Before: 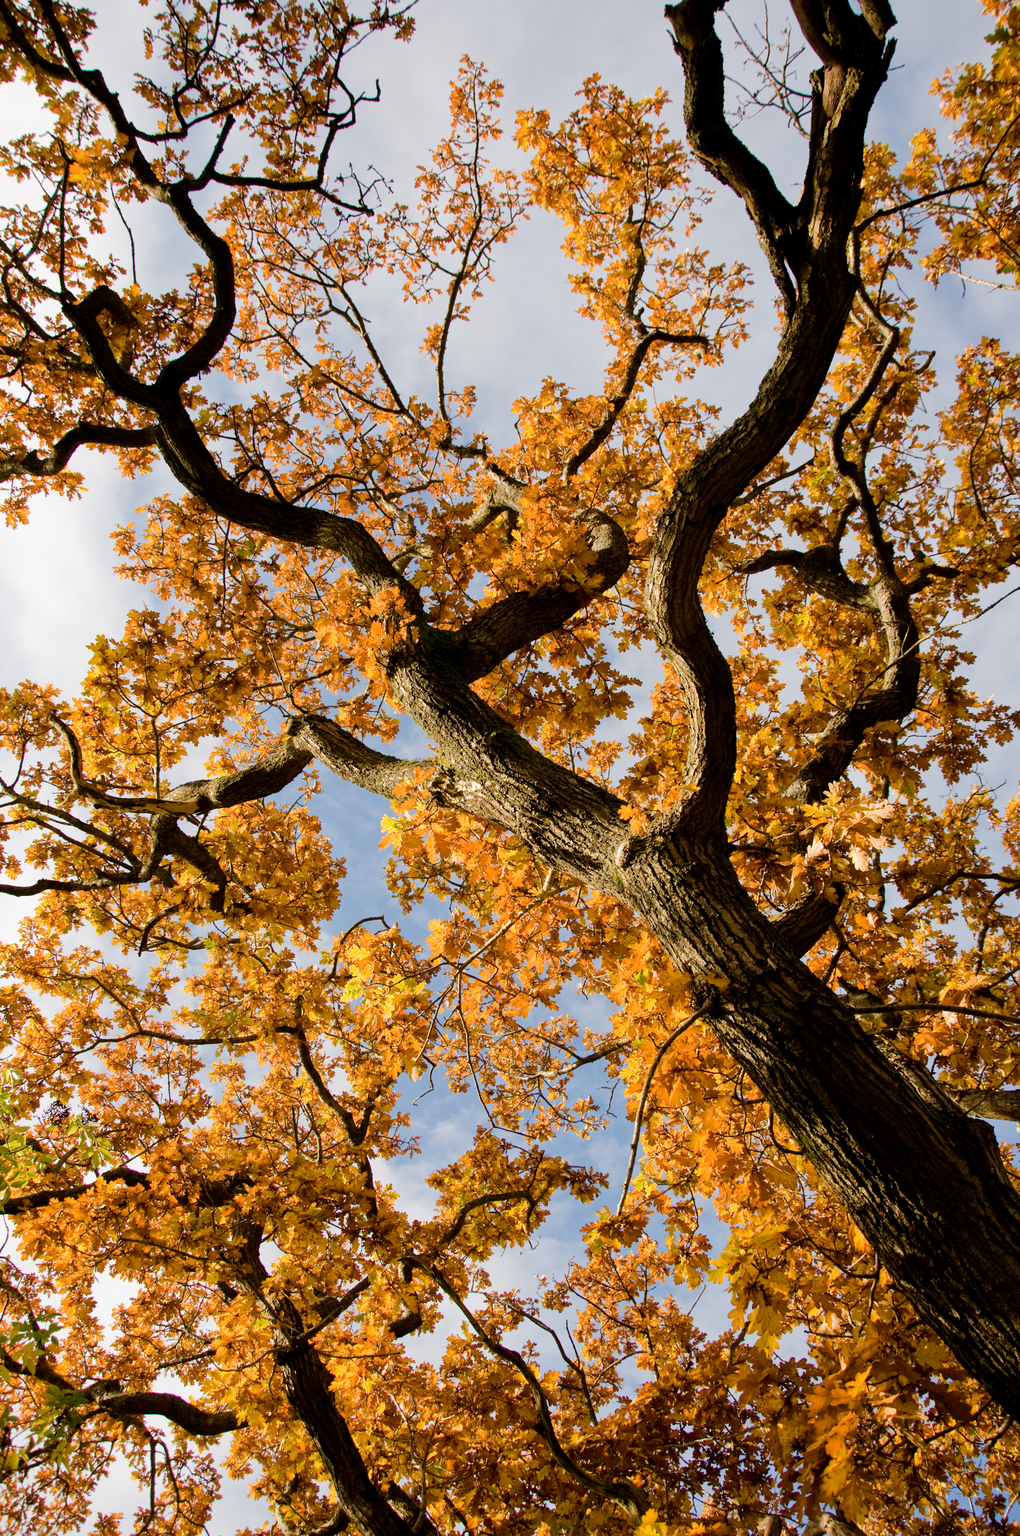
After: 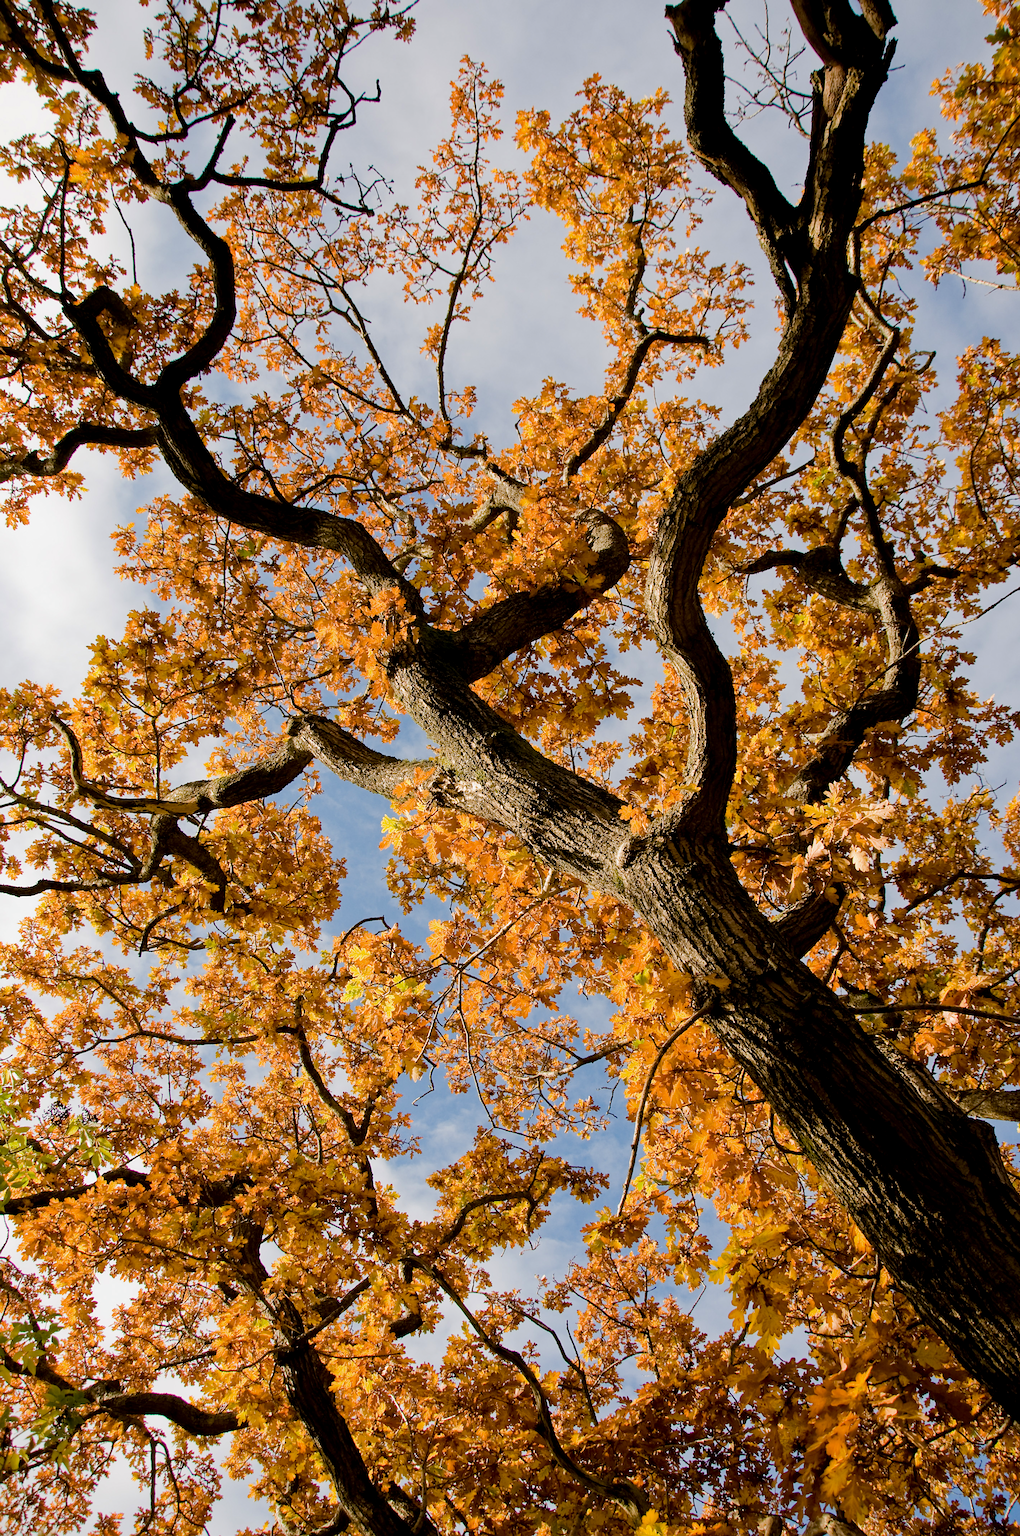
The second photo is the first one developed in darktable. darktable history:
haze removal: compatibility mode true, adaptive false
exposure: black level correction 0.002, exposure -0.101 EV, compensate highlight preservation false
sharpen: radius 1.846, amount 0.397, threshold 1.394
